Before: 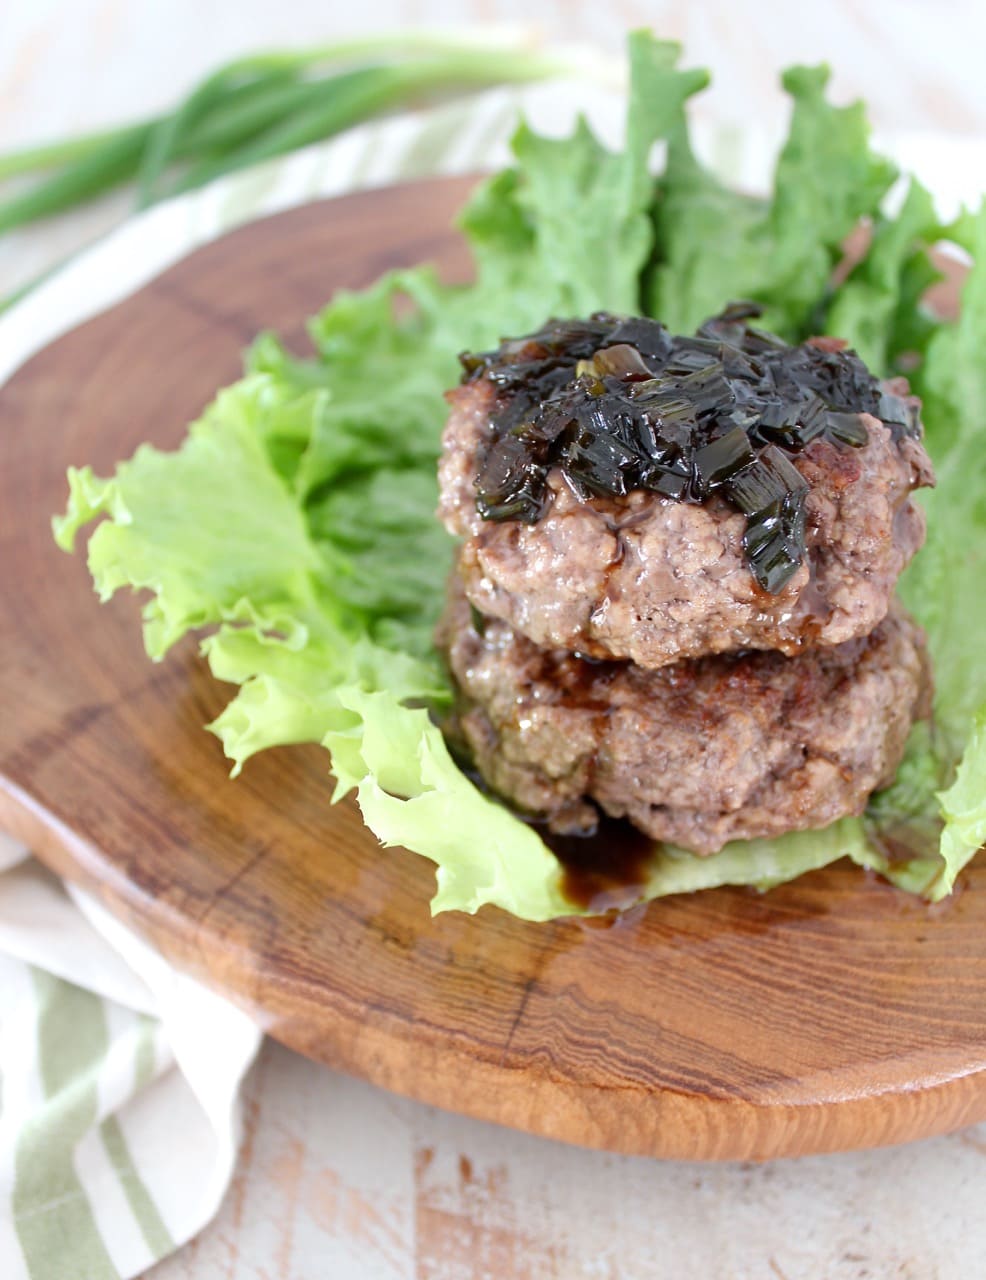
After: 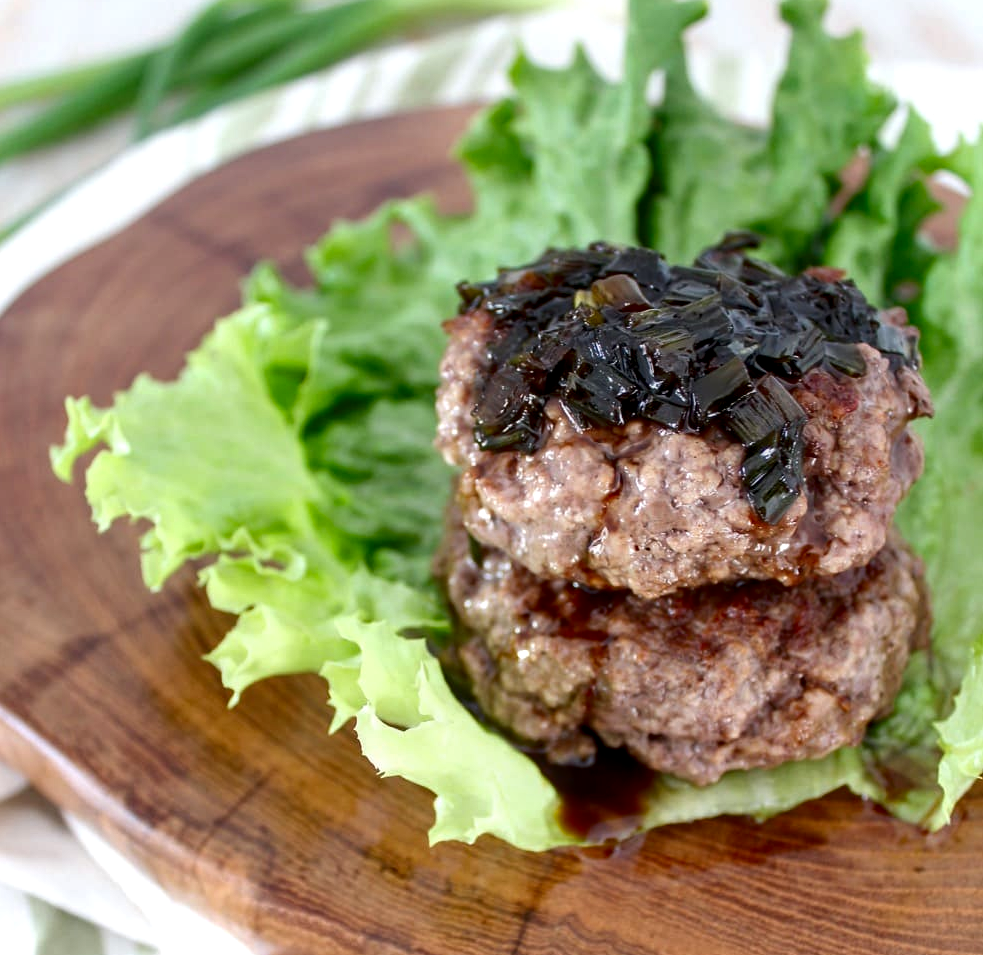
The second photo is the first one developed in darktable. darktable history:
contrast brightness saturation: contrast 0.068, brightness -0.147, saturation 0.111
crop: left 0.236%, top 5.531%, bottom 19.782%
local contrast: on, module defaults
